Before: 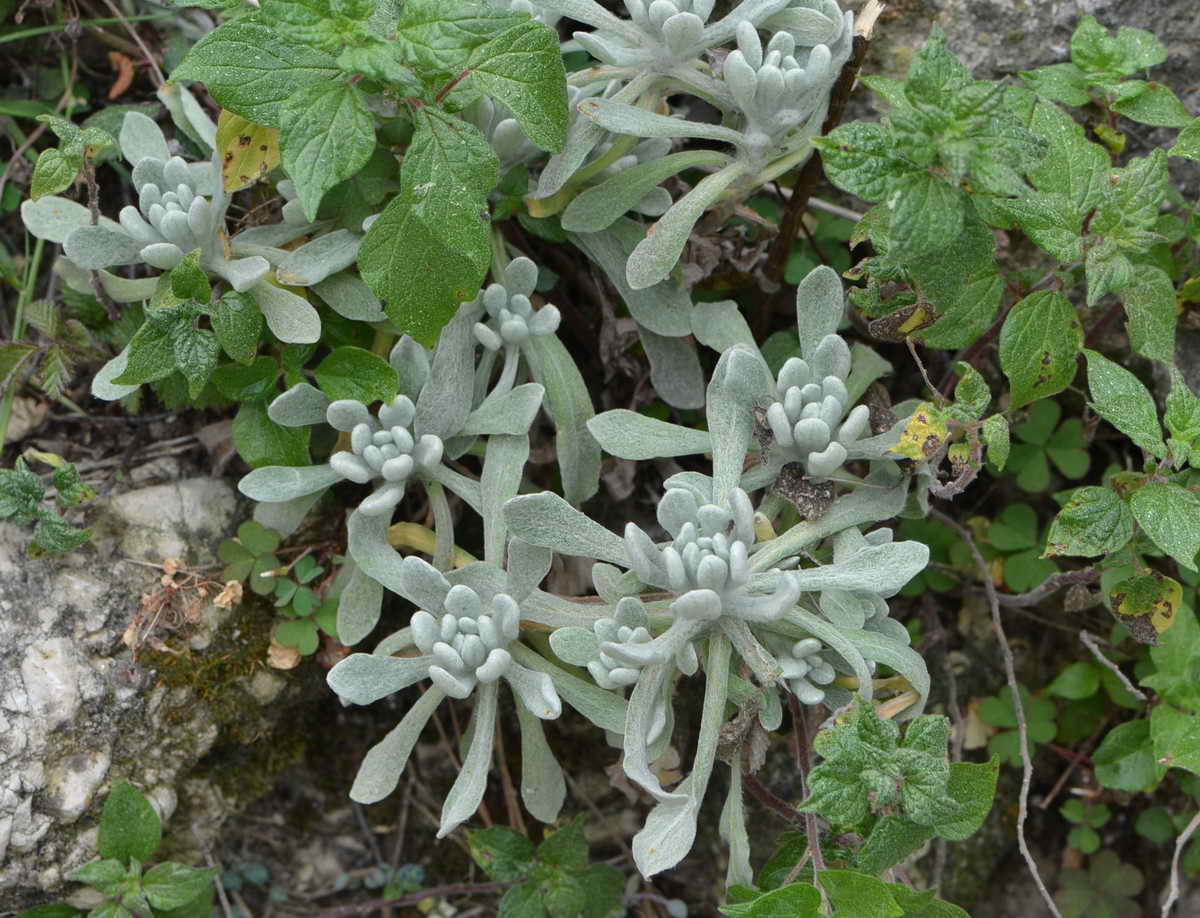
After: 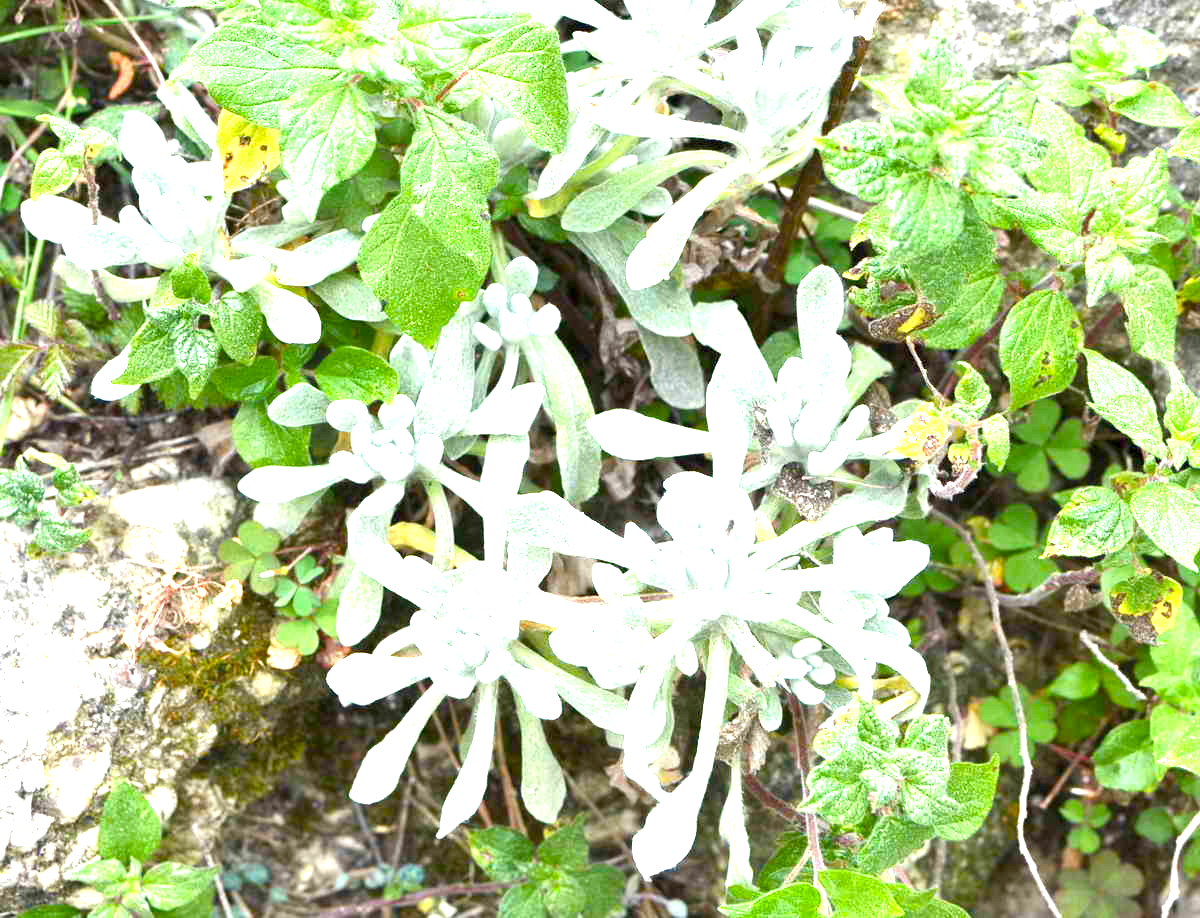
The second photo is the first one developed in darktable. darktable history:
exposure: black level correction 0.001, exposure 1.839 EV, compensate highlight preservation false
color balance rgb: linear chroma grading › shadows 19.168%, linear chroma grading › highlights 3.701%, linear chroma grading › mid-tones 10.215%, perceptual saturation grading › global saturation -4.222%, perceptual brilliance grading › global brilliance 11.799%, global vibrance 20%
